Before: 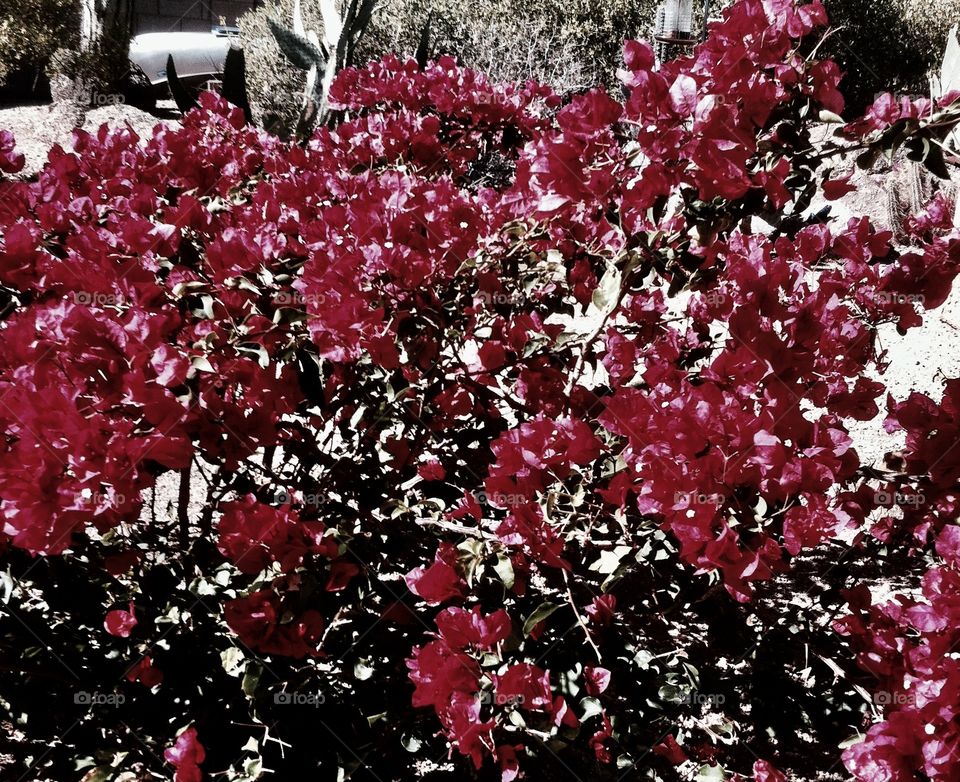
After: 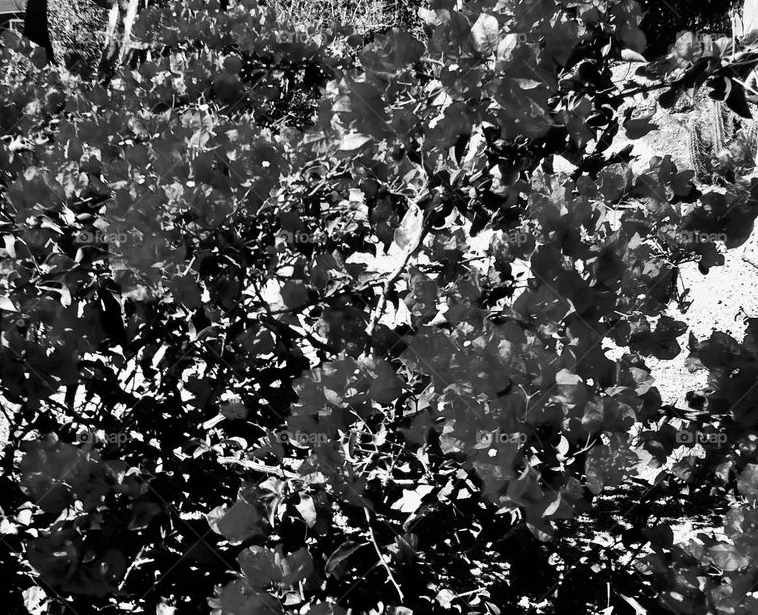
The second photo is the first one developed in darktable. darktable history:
crop and rotate: left 20.67%, top 7.926%, right 0.329%, bottom 13.304%
color calibration: output gray [0.28, 0.41, 0.31, 0], illuminant same as pipeline (D50), adaptation none (bypass), x 0.333, y 0.333, temperature 5014.08 K
